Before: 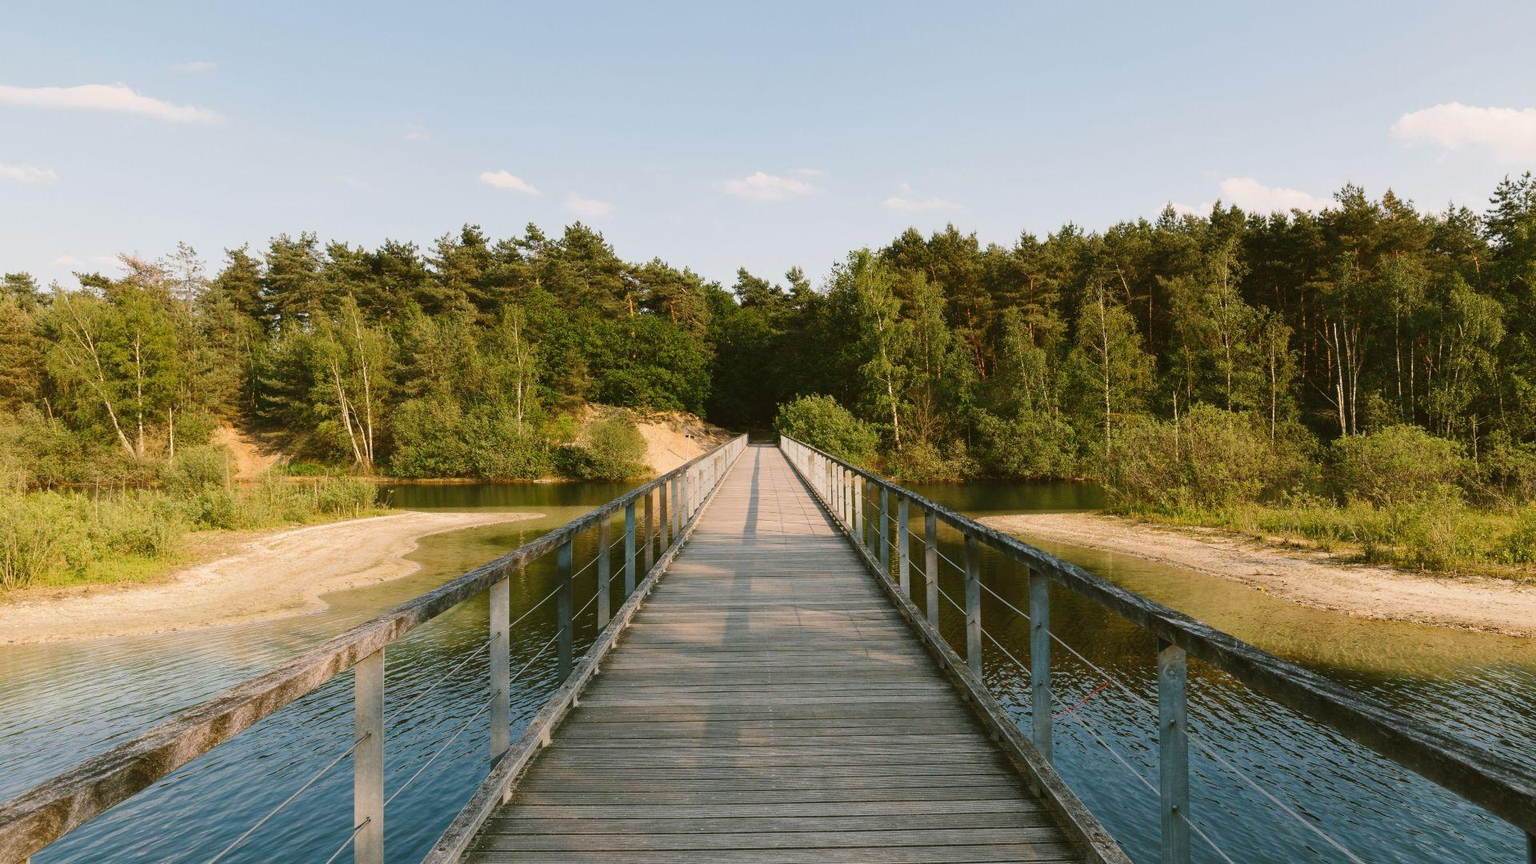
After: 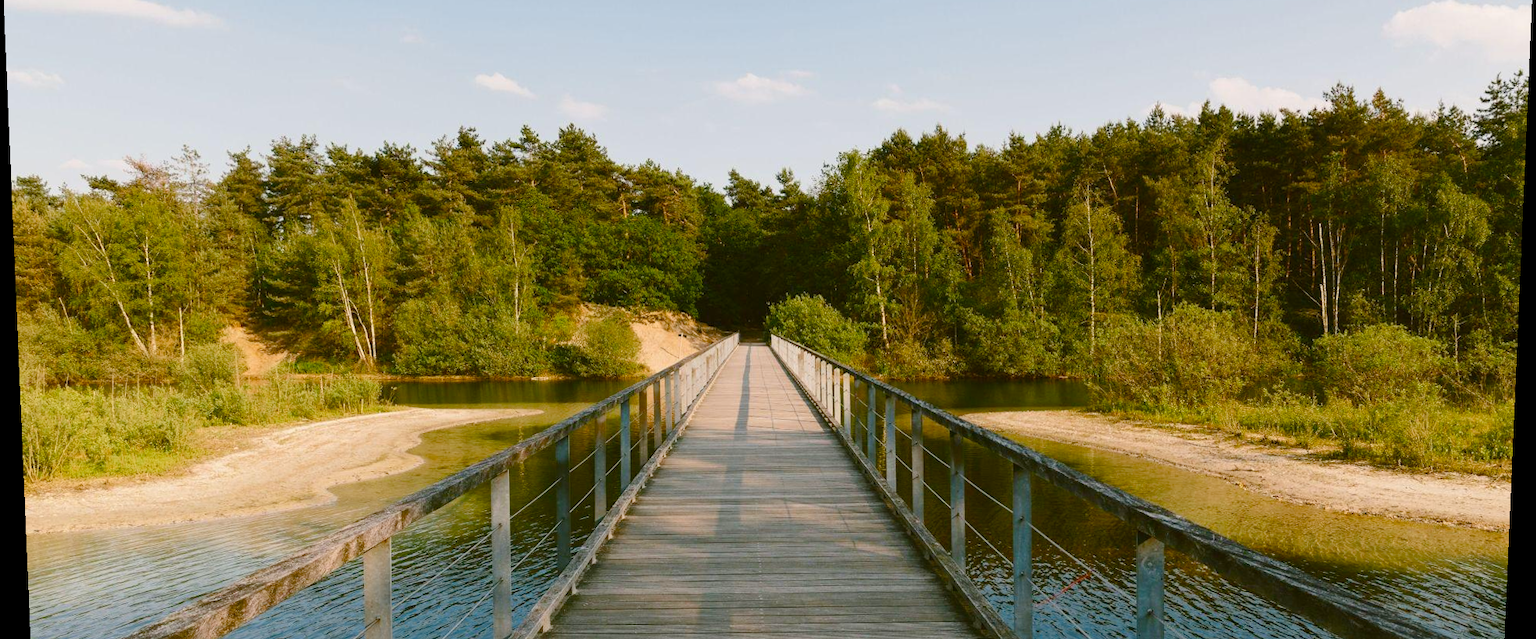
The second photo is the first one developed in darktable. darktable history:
crop and rotate: top 12.5%, bottom 12.5%
color balance rgb: perceptual saturation grading › global saturation 20%, perceptual saturation grading › highlights -25%, perceptual saturation grading › shadows 50%
rotate and perspective: lens shift (vertical) 0.048, lens shift (horizontal) -0.024, automatic cropping off
